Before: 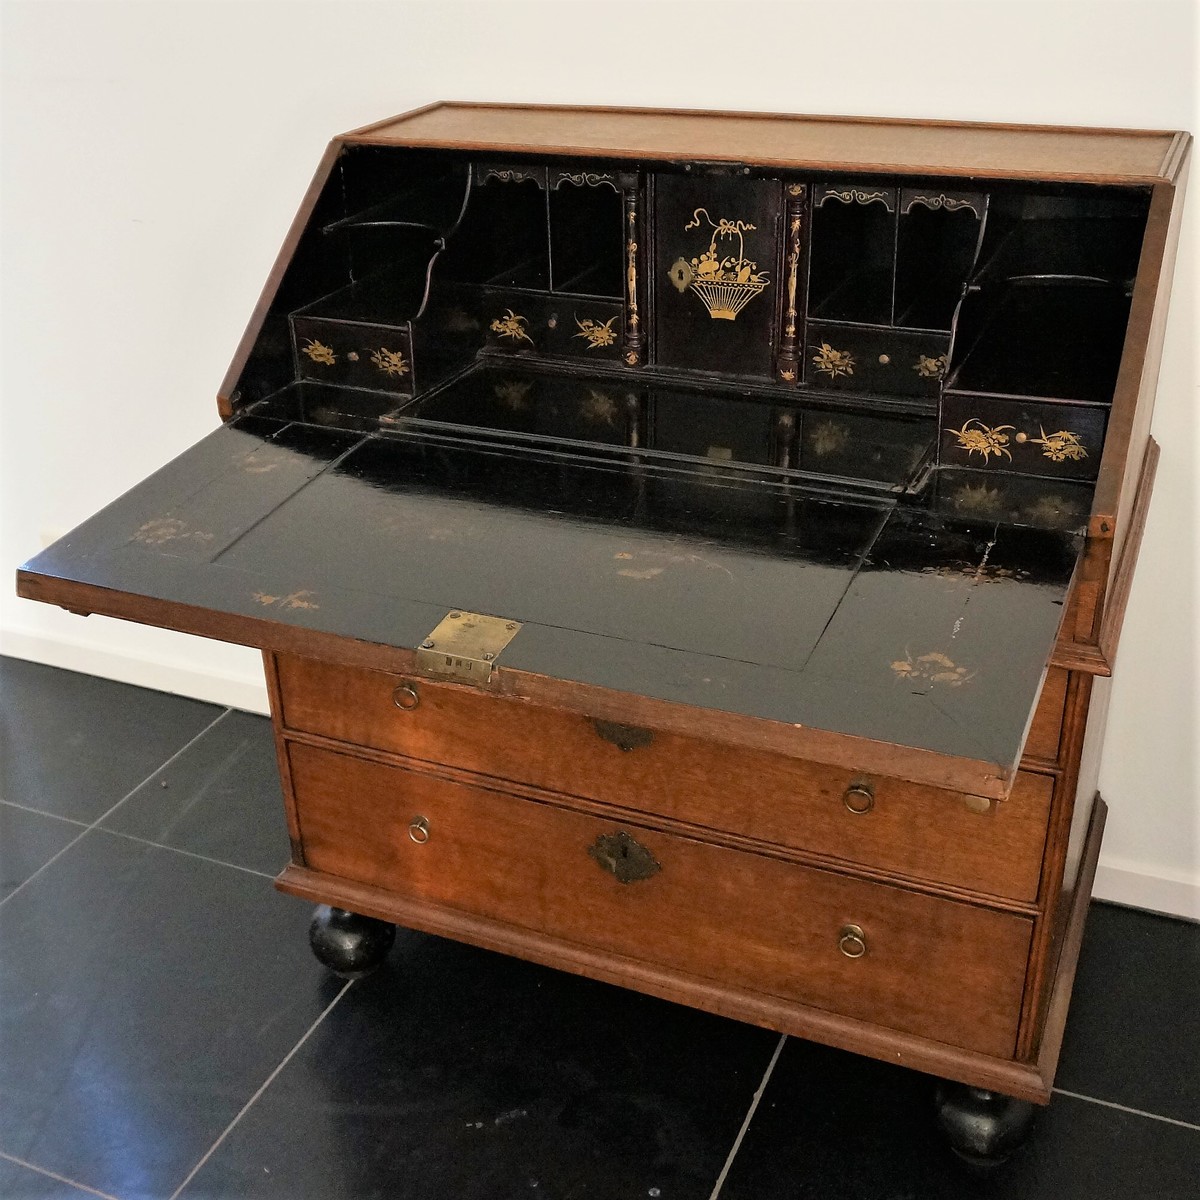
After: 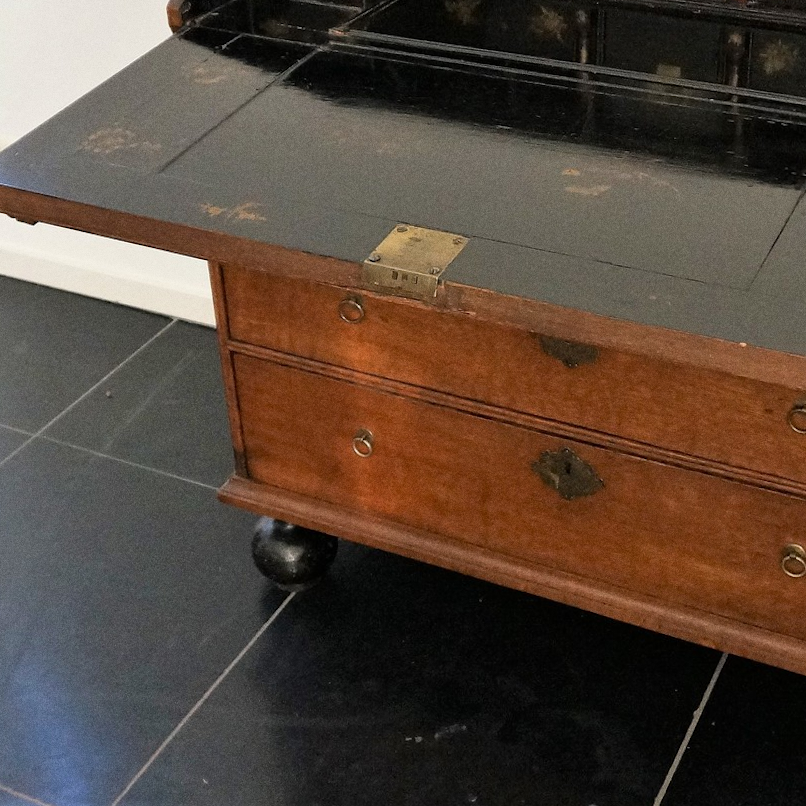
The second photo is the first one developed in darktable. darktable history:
crop and rotate: angle -0.82°, left 3.85%, top 31.828%, right 27.992%
grain: on, module defaults
rotate and perspective: crop left 0, crop top 0
